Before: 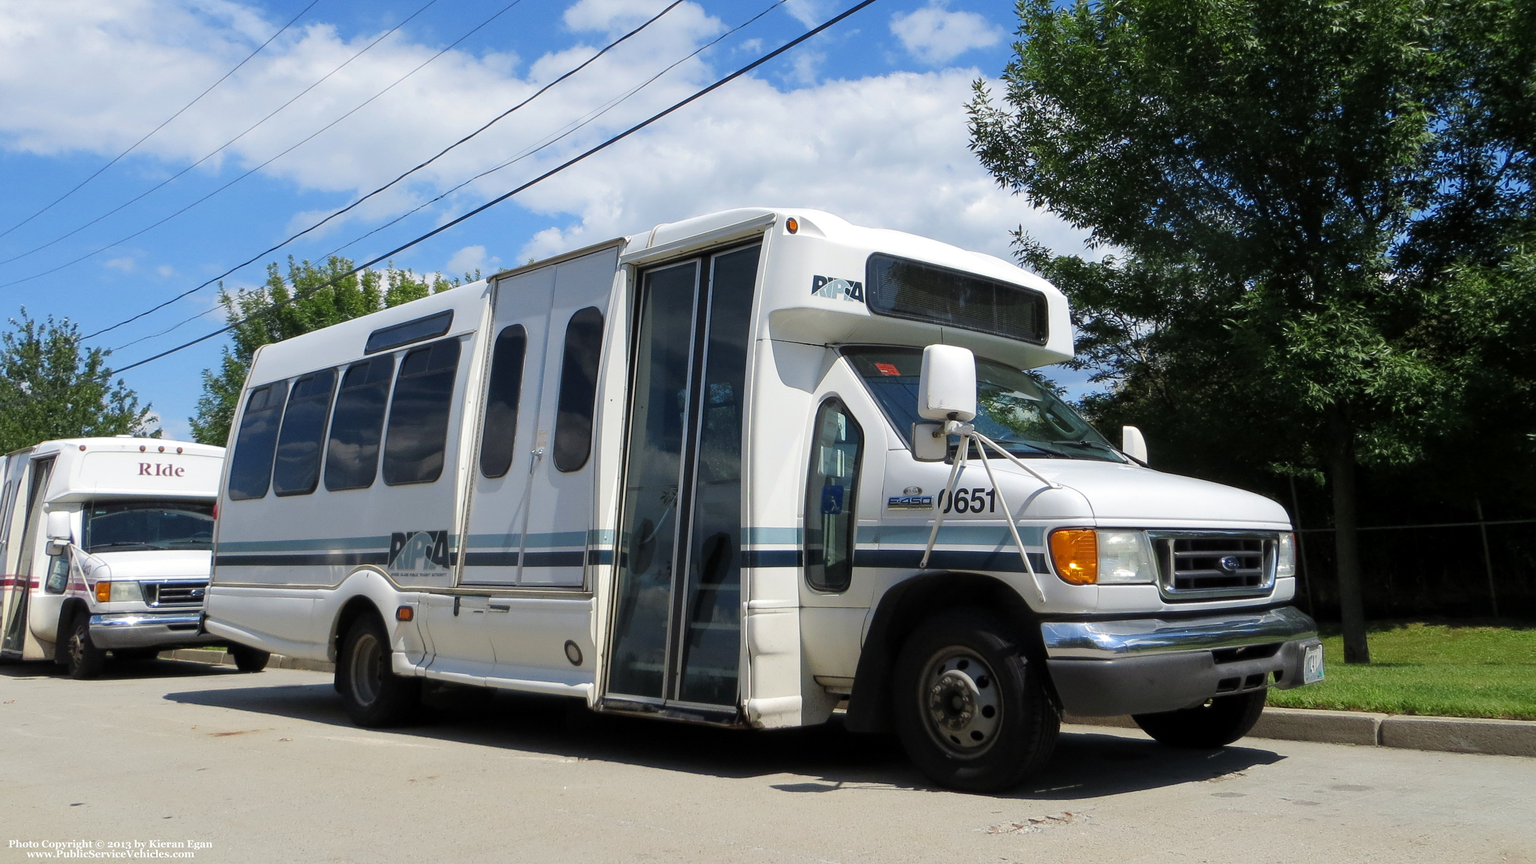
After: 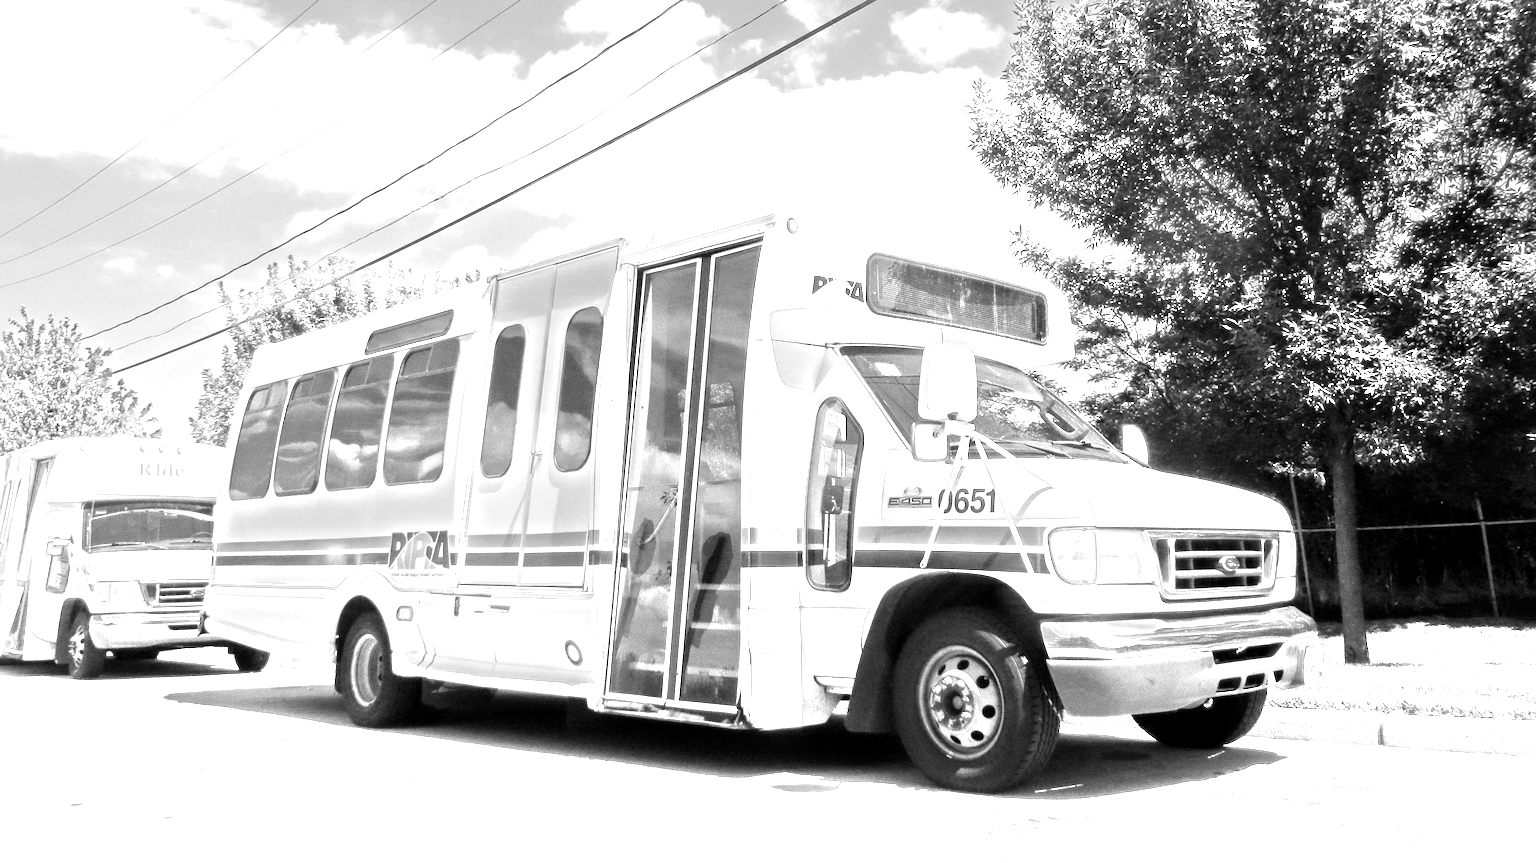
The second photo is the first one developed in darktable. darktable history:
monochrome: on, module defaults
white balance: red 8, blue 8
